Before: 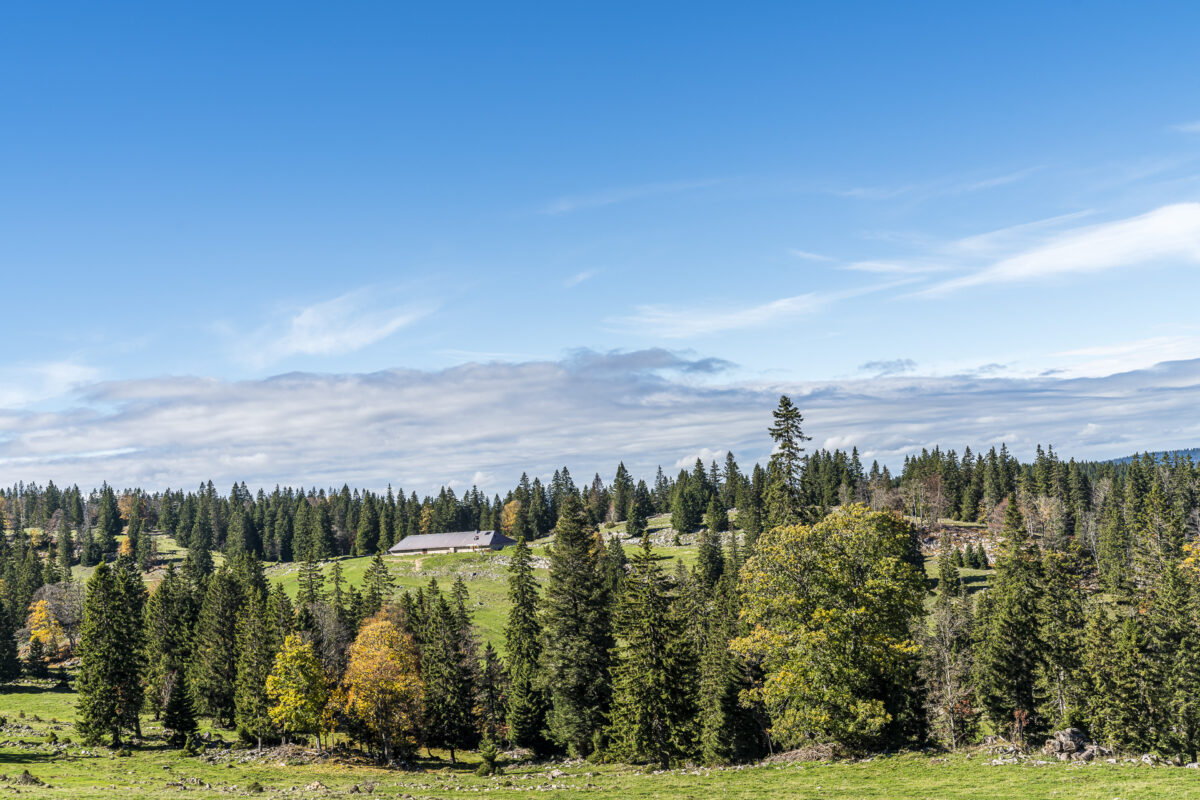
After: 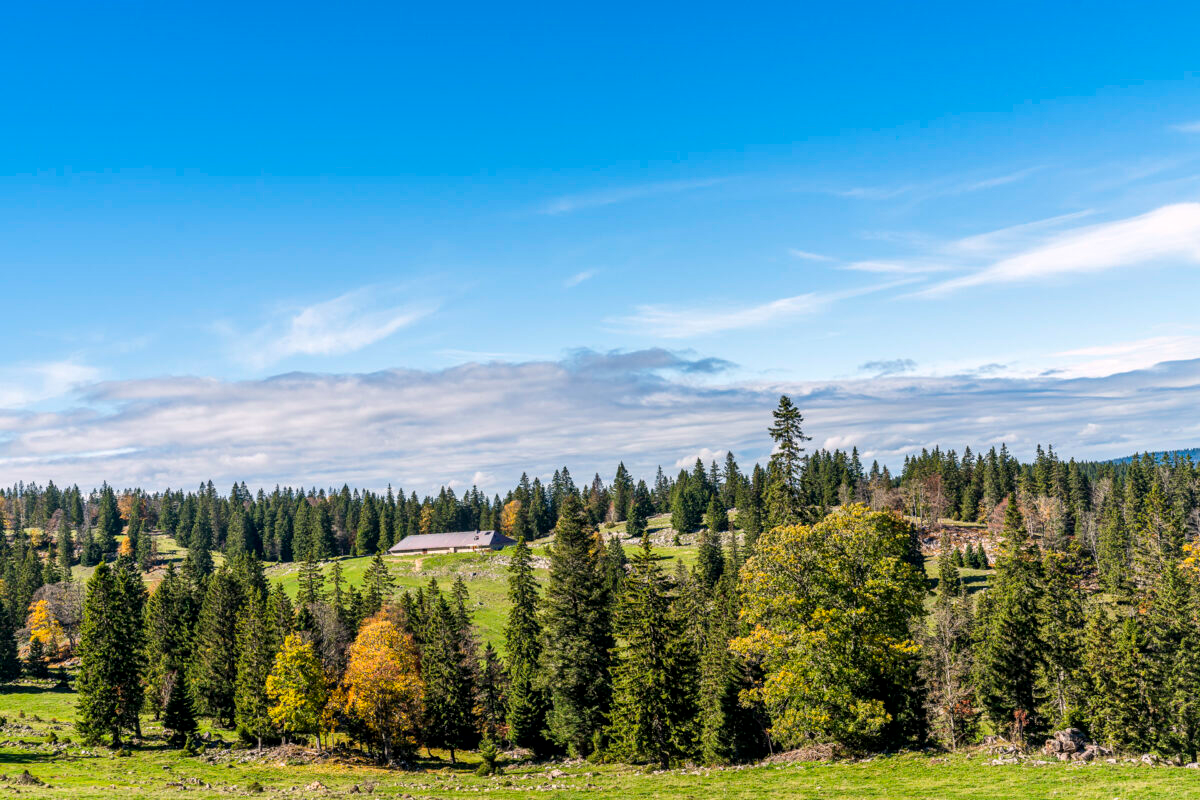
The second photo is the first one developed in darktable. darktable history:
local contrast: mode bilateral grid, contrast 20, coarseness 51, detail 119%, midtone range 0.2
color correction: highlights a* 3.36, highlights b* 2.21, saturation 1.18
